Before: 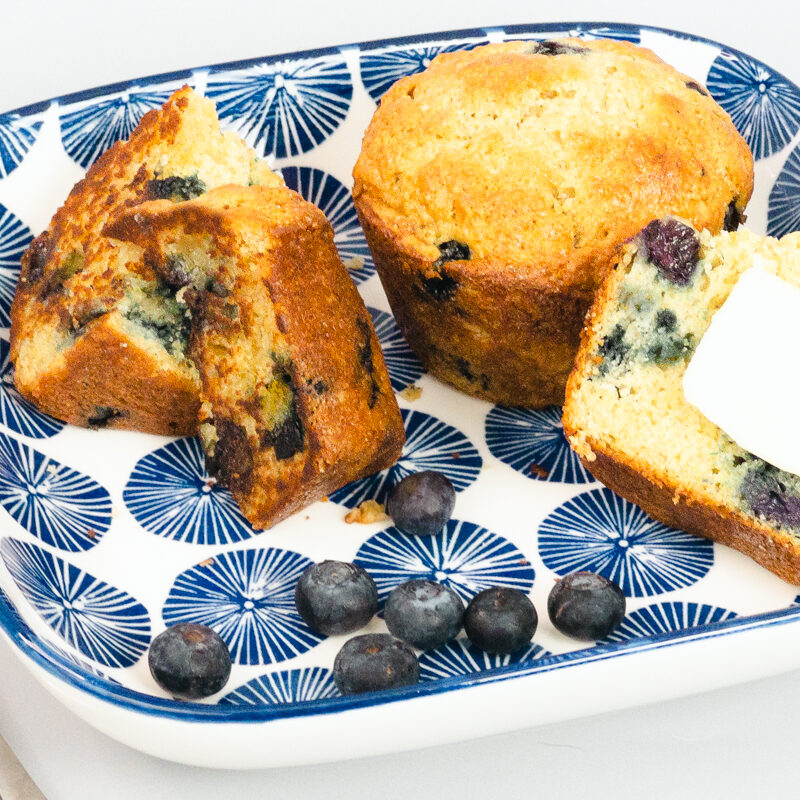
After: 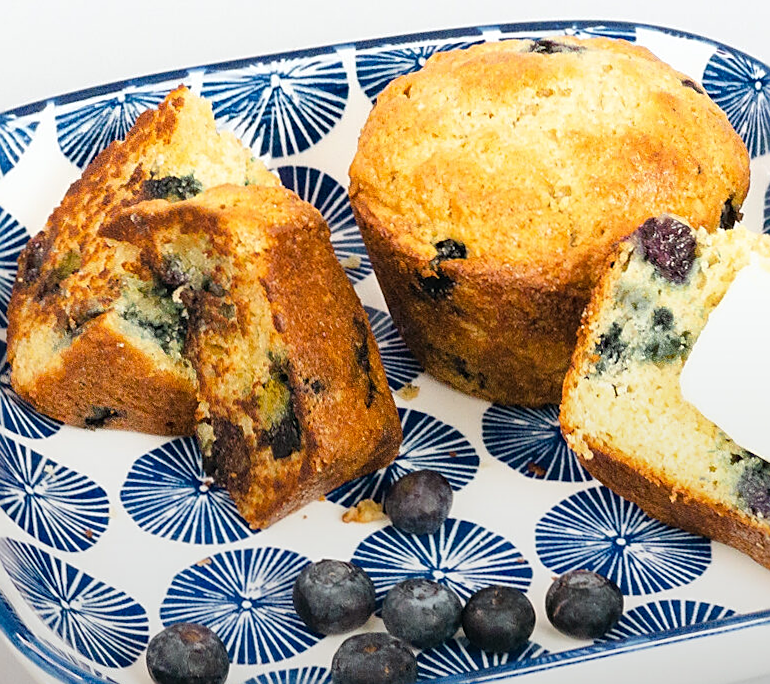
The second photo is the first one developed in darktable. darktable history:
sharpen: on, module defaults
crop and rotate: angle 0.2°, left 0.275%, right 3.127%, bottom 14.18%
graduated density: rotation -180°, offset 27.42
